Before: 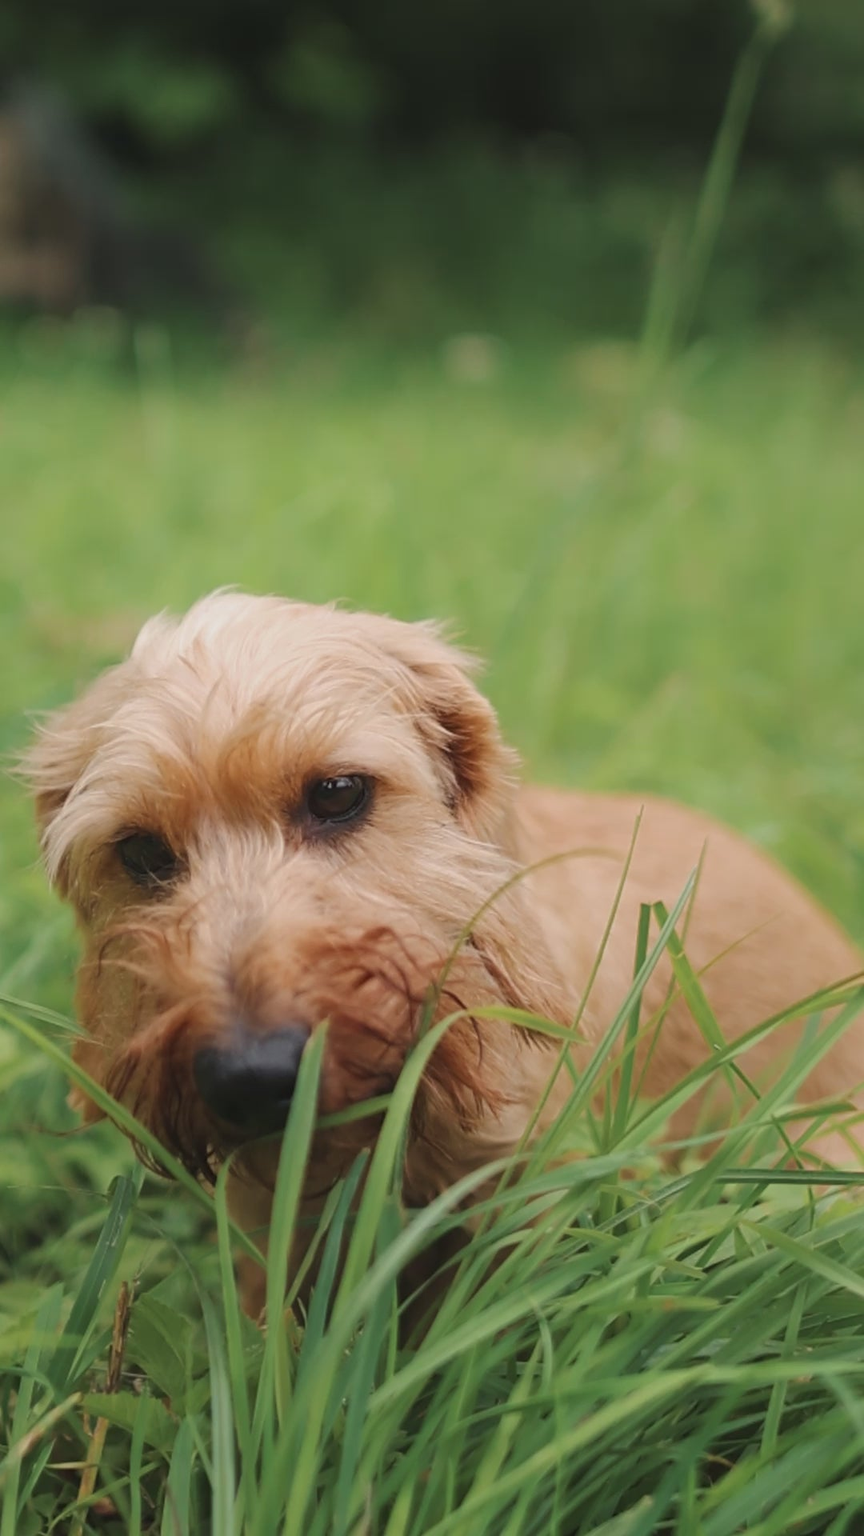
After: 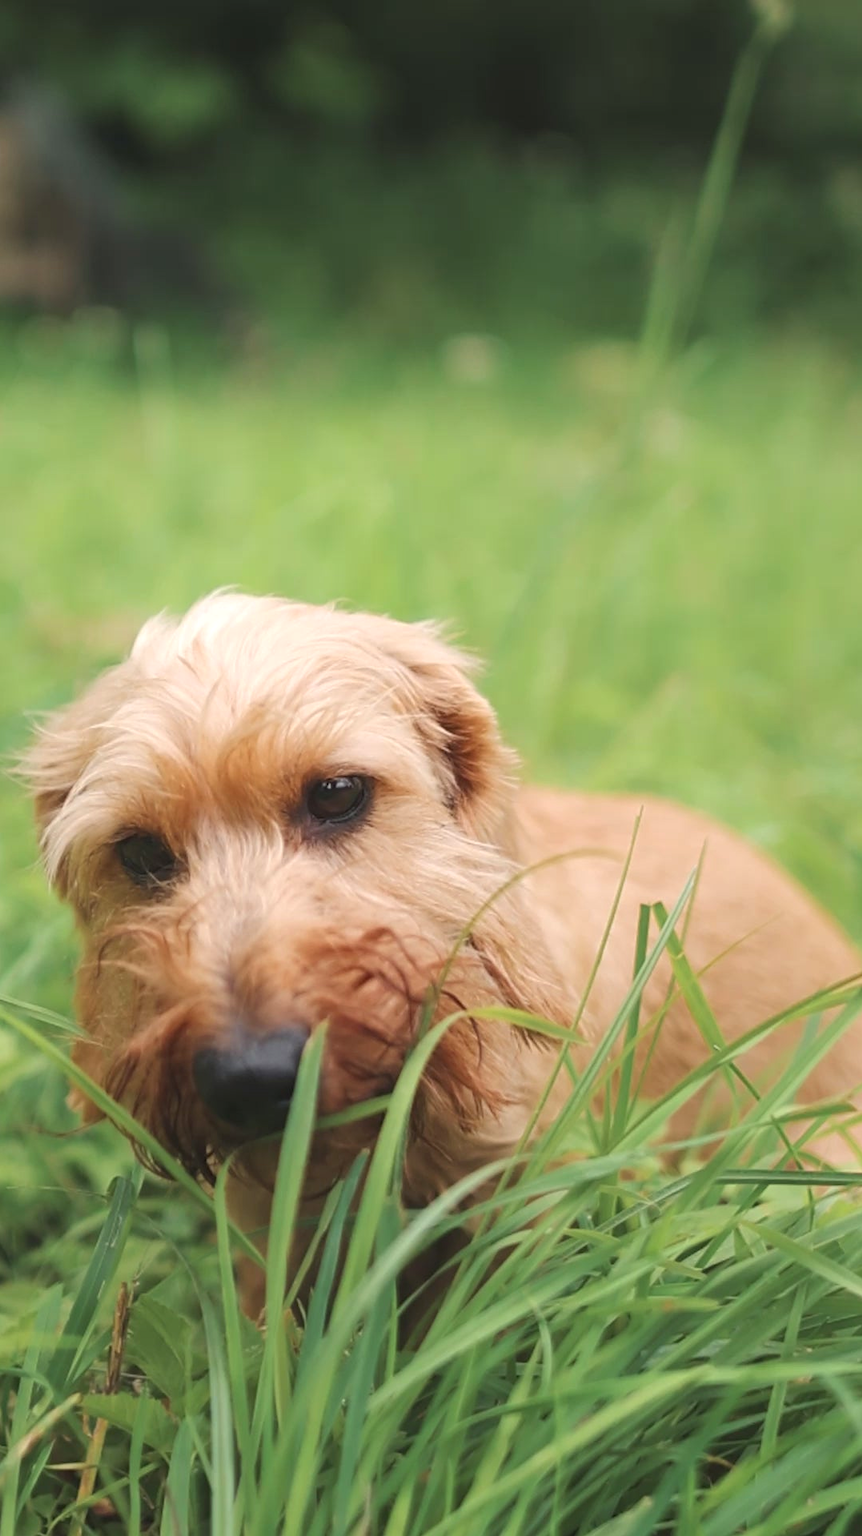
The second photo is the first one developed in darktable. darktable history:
exposure: exposure 0.515 EV, compensate highlight preservation false
crop and rotate: left 0.116%, bottom 0.003%
